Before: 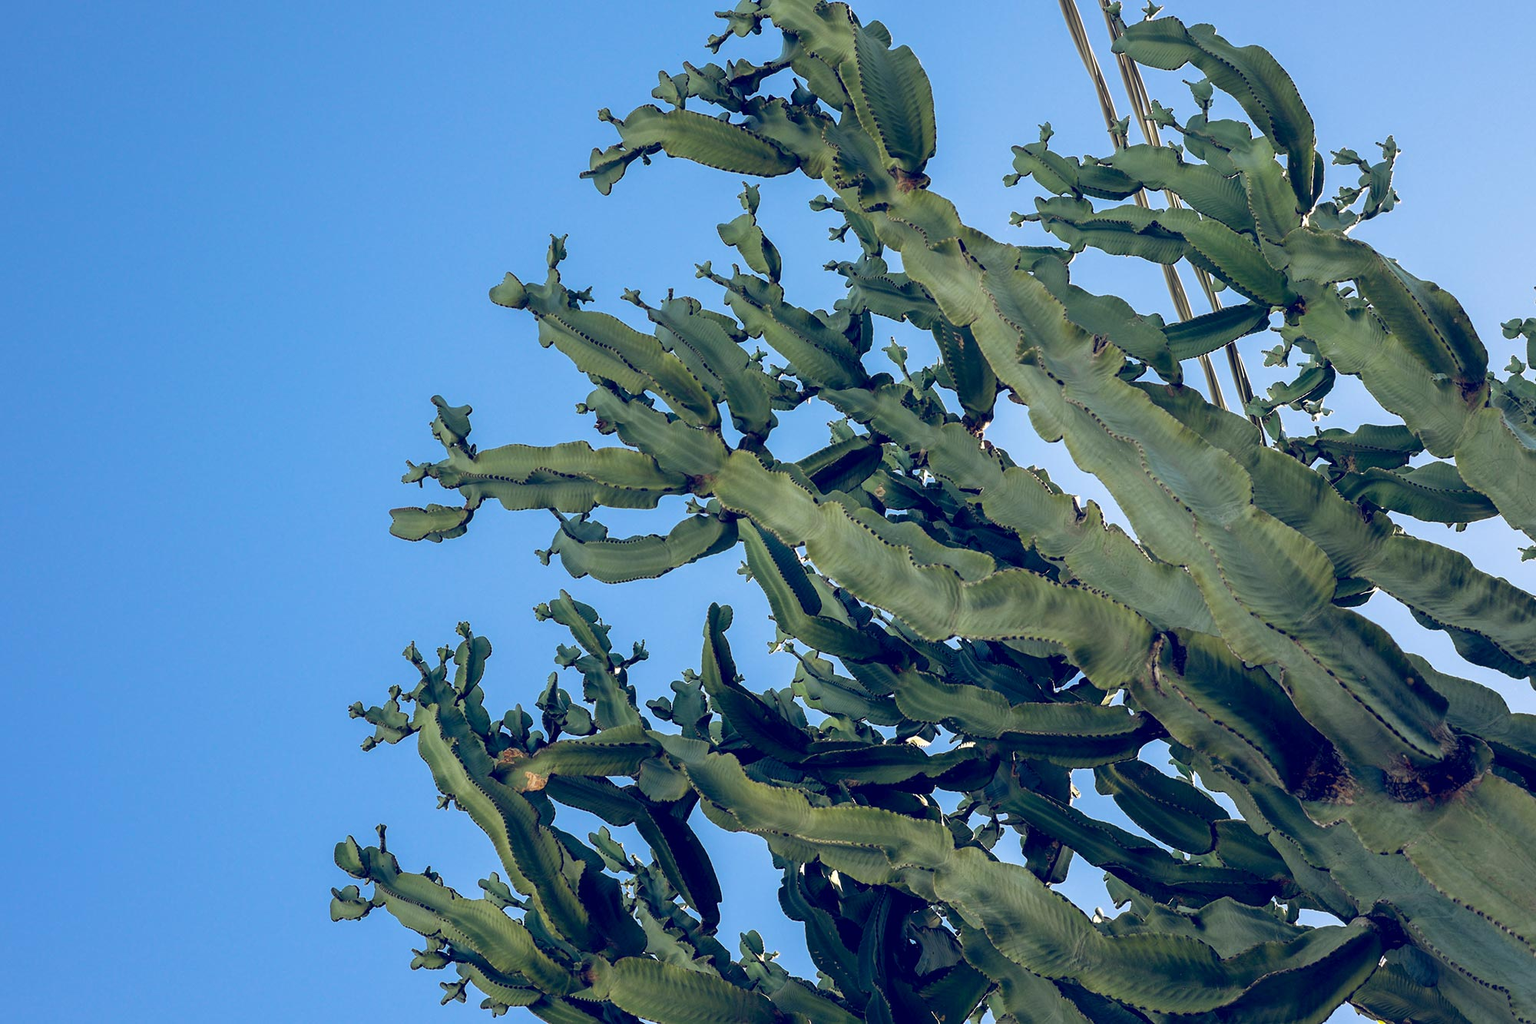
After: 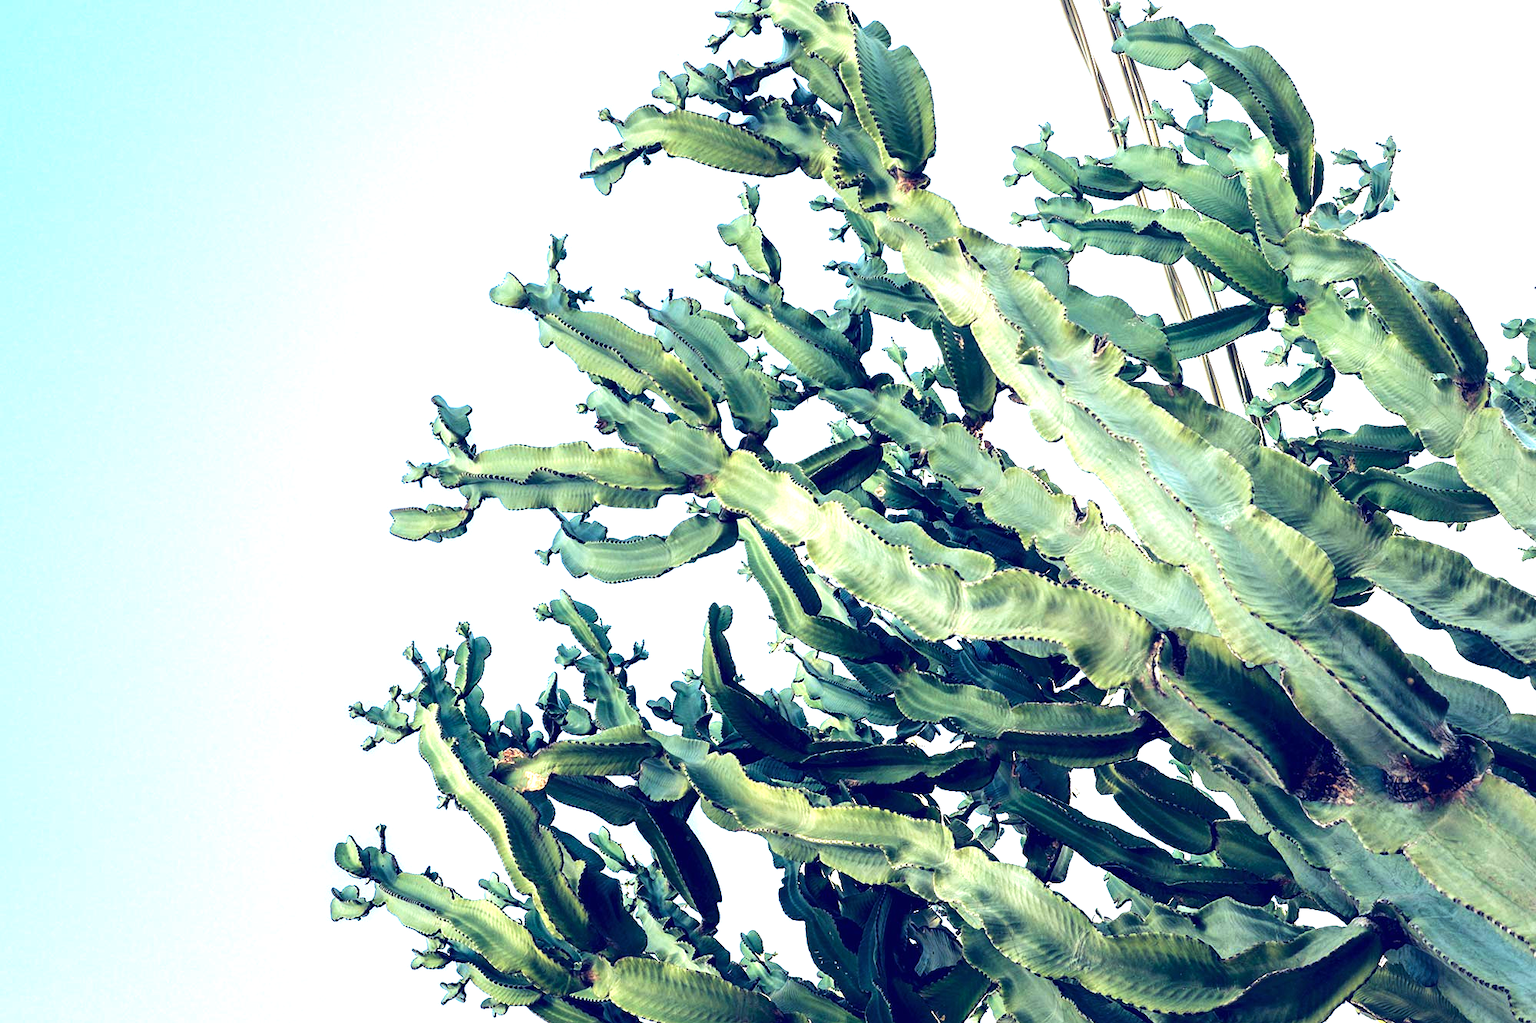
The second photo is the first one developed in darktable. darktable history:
tone equalizer: -8 EV -1.08 EV, -7 EV -1.01 EV, -6 EV -0.867 EV, -5 EV -0.578 EV, -3 EV 0.578 EV, -2 EV 0.867 EV, -1 EV 1.01 EV, +0 EV 1.08 EV, edges refinement/feathering 500, mask exposure compensation -1.57 EV, preserve details no
exposure: black level correction 0, exposure 1.1 EV, compensate exposure bias true, compensate highlight preservation false
velvia: on, module defaults
